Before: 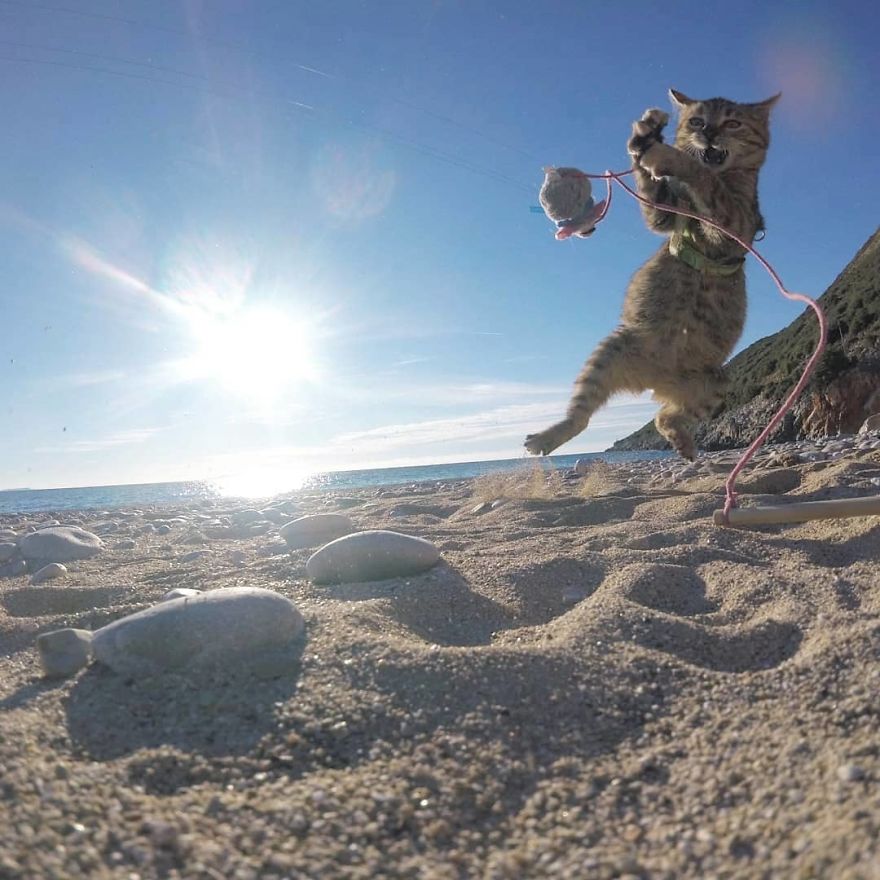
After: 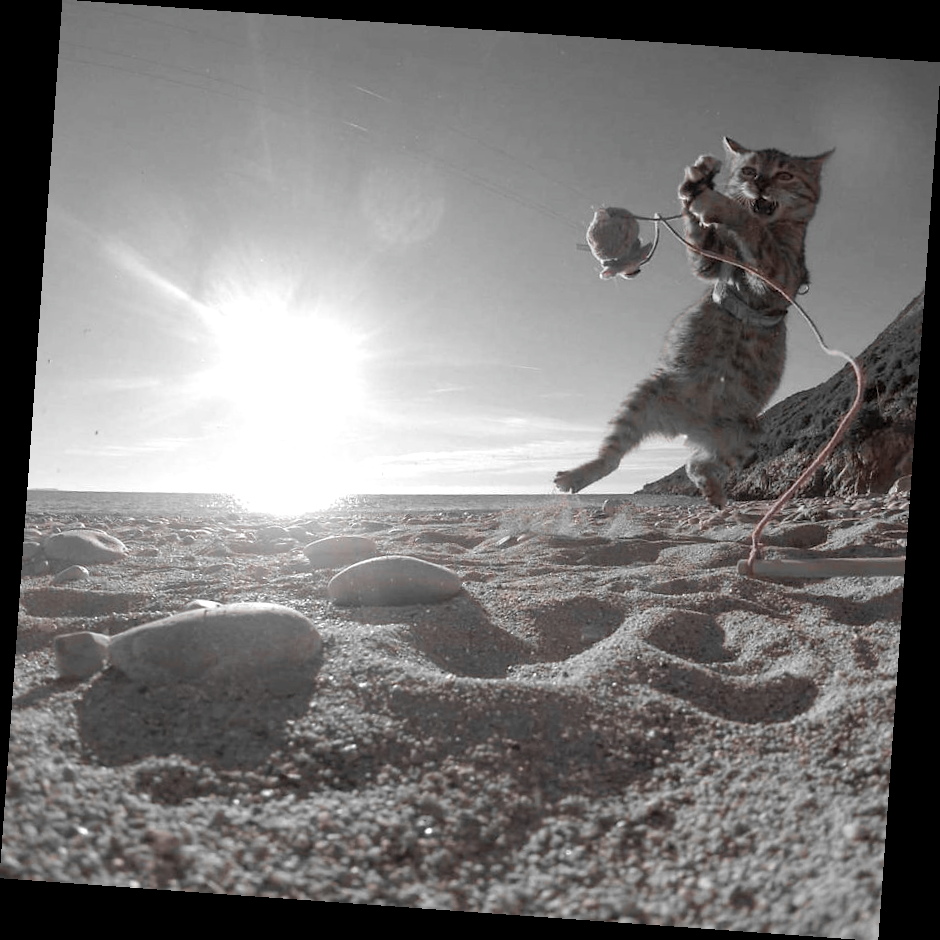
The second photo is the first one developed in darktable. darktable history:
rotate and perspective: rotation 4.1°, automatic cropping off
color zones: curves: ch1 [(0, 0.006) (0.094, 0.285) (0.171, 0.001) (0.429, 0.001) (0.571, 0.003) (0.714, 0.004) (0.857, 0.004) (1, 0.006)]
rgb levels: mode RGB, independent channels, levels [[0, 0.5, 1], [0, 0.521, 1], [0, 0.536, 1]]
exposure: black level correction 0.007, exposure 0.159 EV, compensate highlight preservation false
